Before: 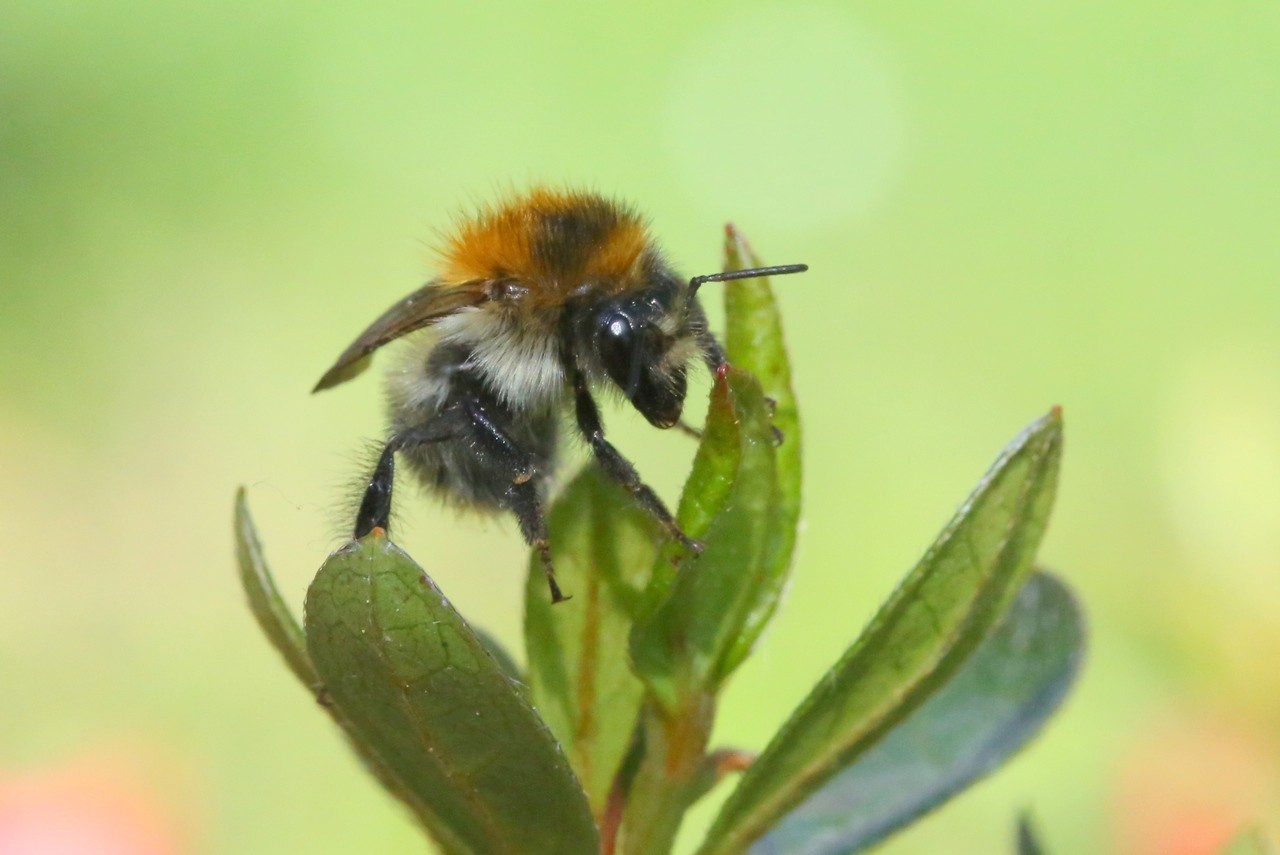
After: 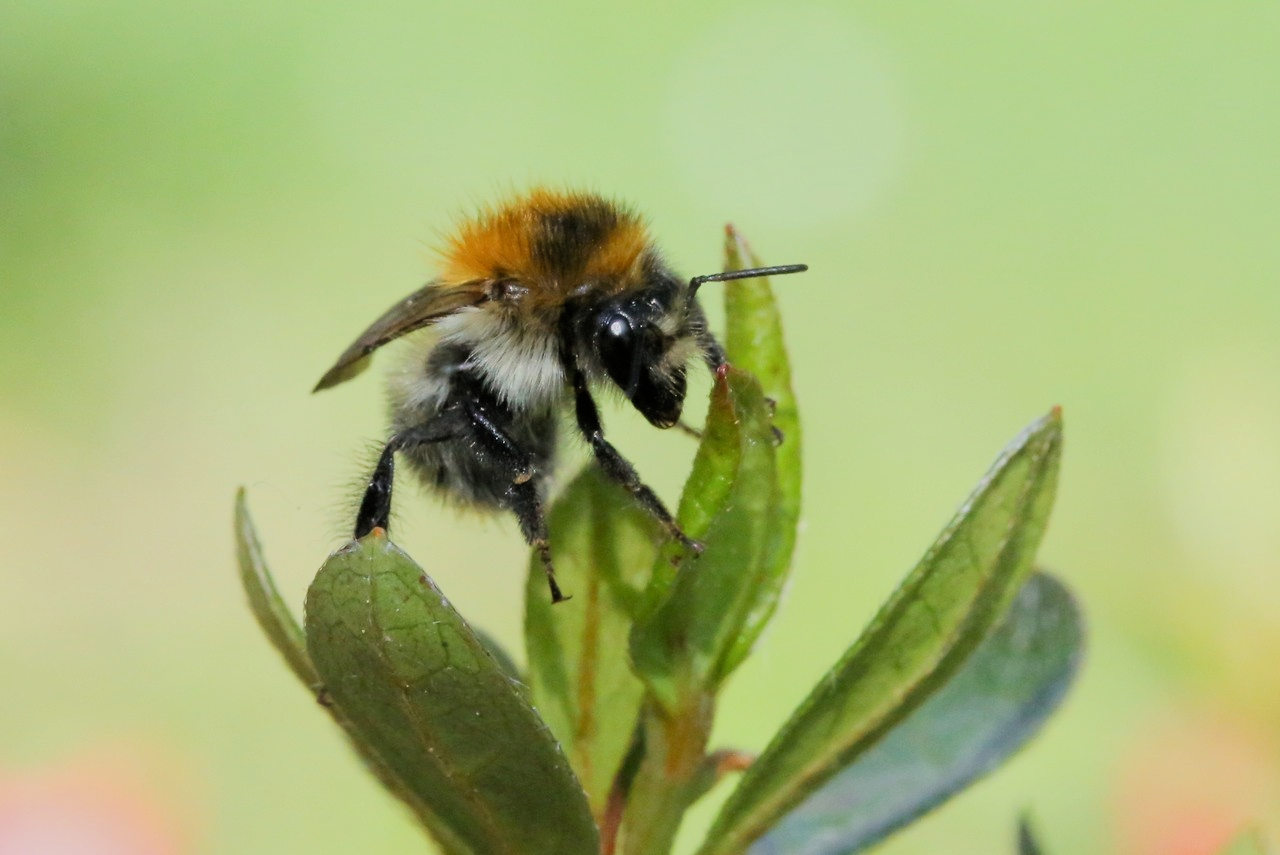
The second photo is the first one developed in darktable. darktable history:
filmic rgb: black relative exposure -5.07 EV, white relative exposure 3.97 EV, threshold 5.95 EV, hardness 2.89, contrast 1.199, highlights saturation mix -30.01%, enable highlight reconstruction true
